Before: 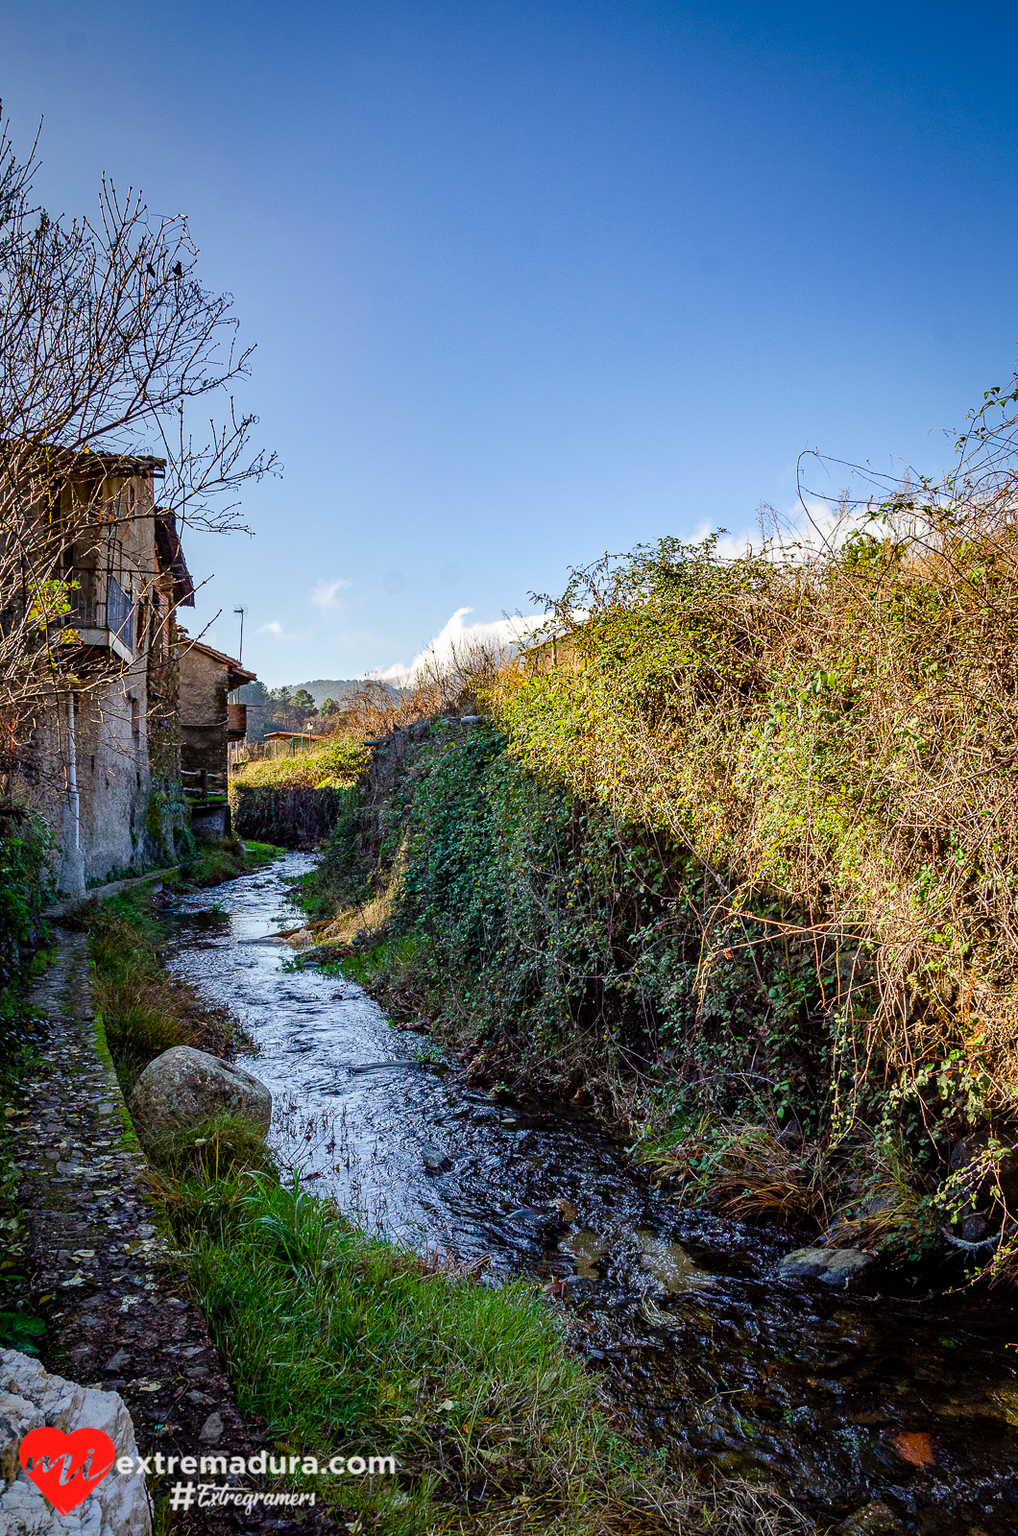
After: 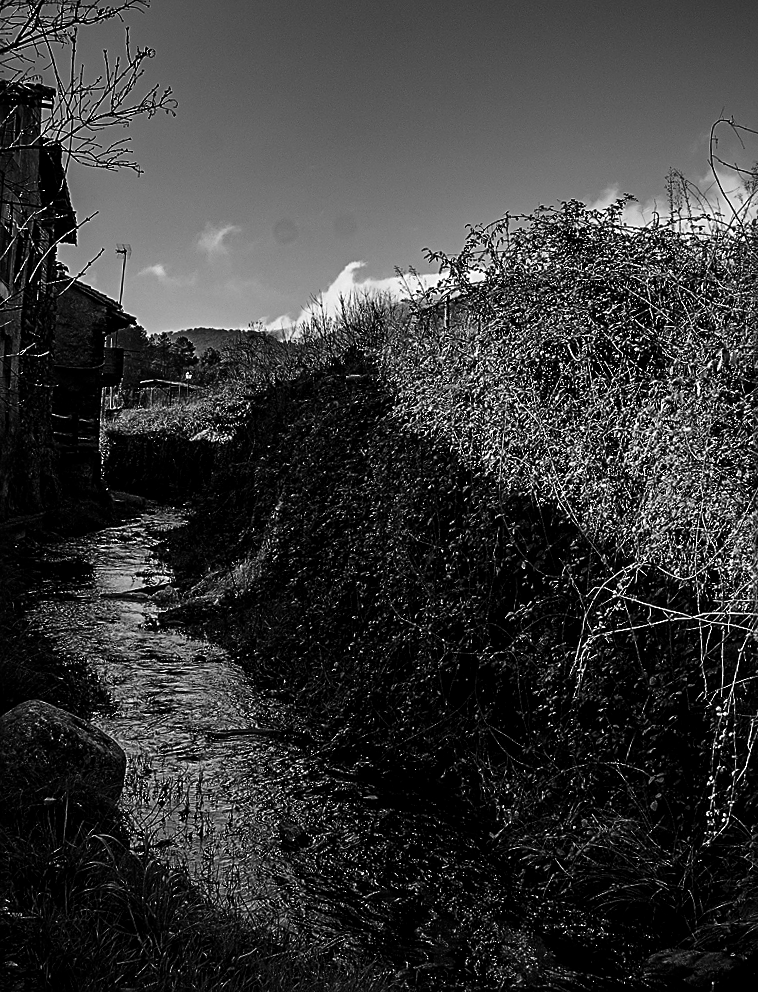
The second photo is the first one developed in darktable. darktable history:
sharpen: on, module defaults
contrast brightness saturation: contrast 0.02, brightness -1, saturation -1
exposure: exposure -0.072 EV, compensate highlight preservation false
crop and rotate: angle -3.37°, left 9.79%, top 20.73%, right 12.42%, bottom 11.82%
